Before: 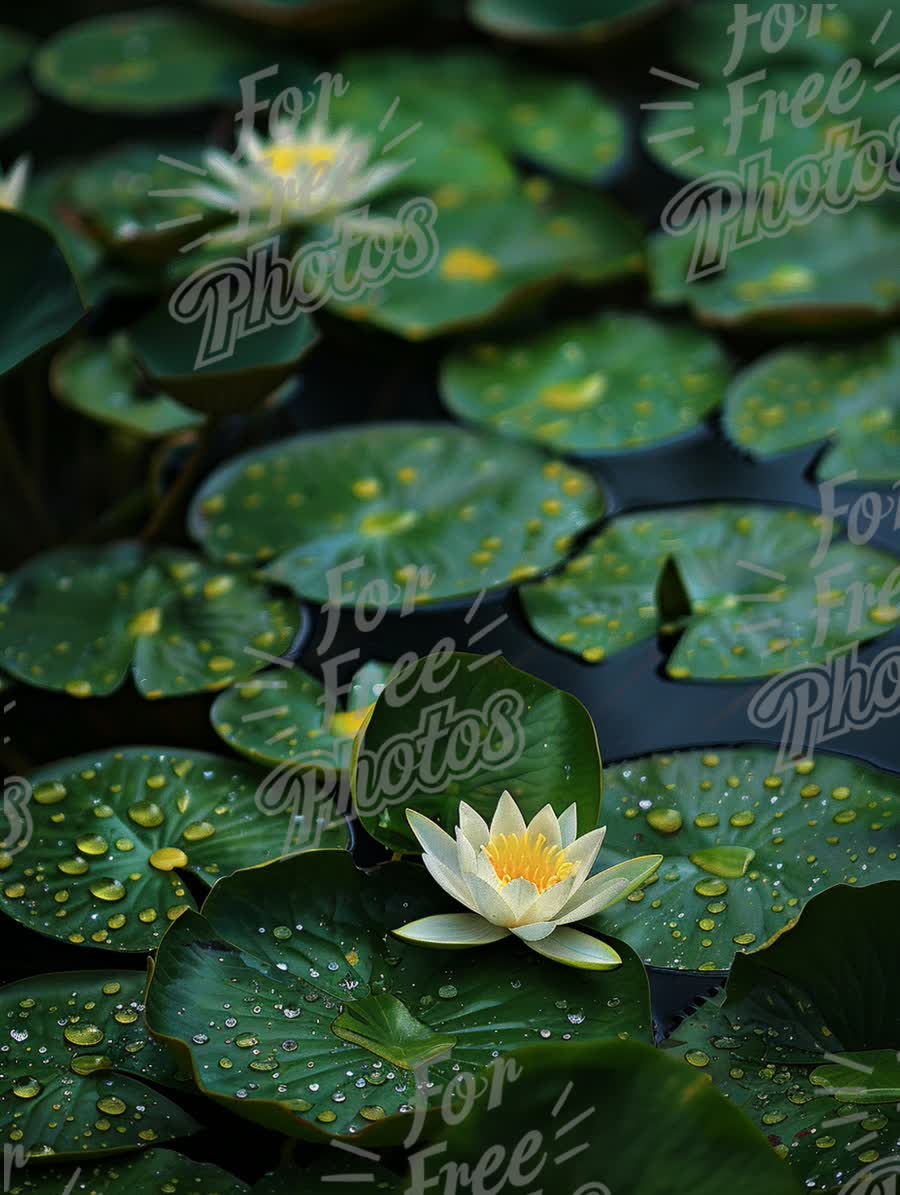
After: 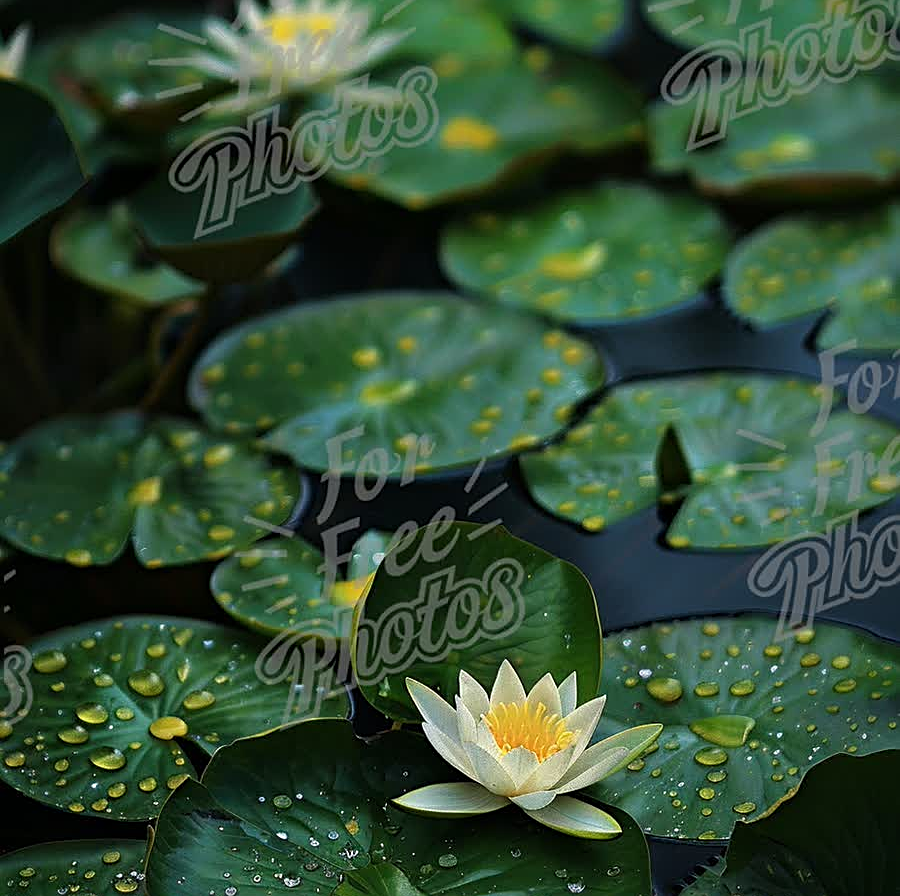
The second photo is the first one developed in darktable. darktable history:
sharpen: on, module defaults
crop: top 11.03%, bottom 13.963%
